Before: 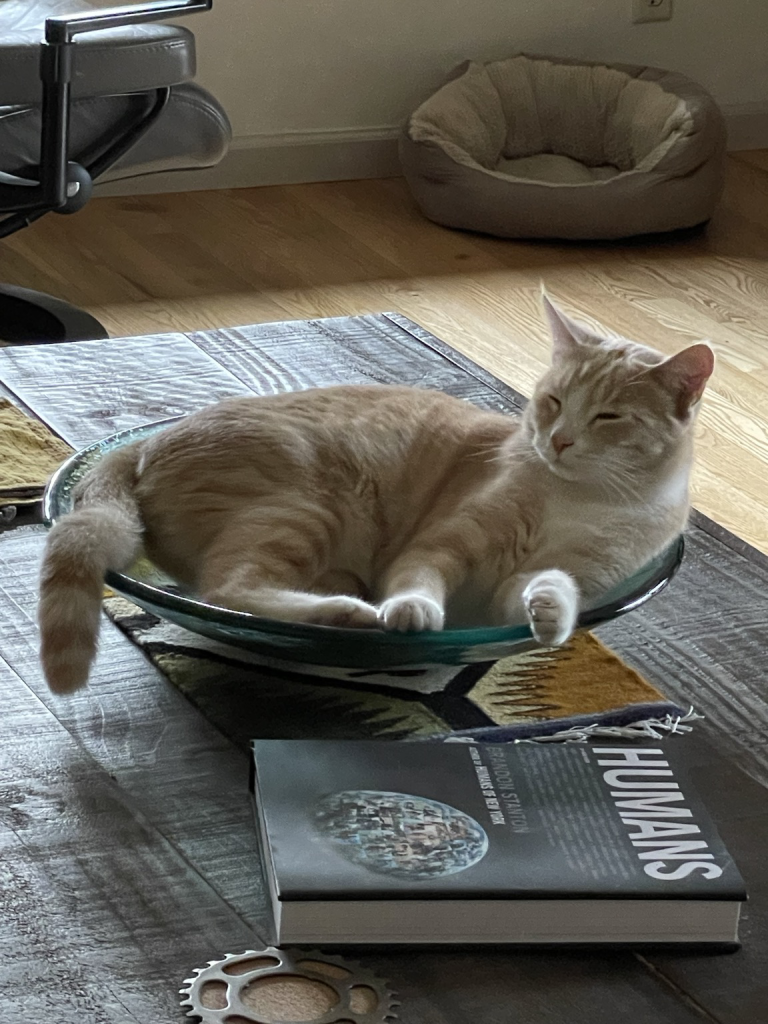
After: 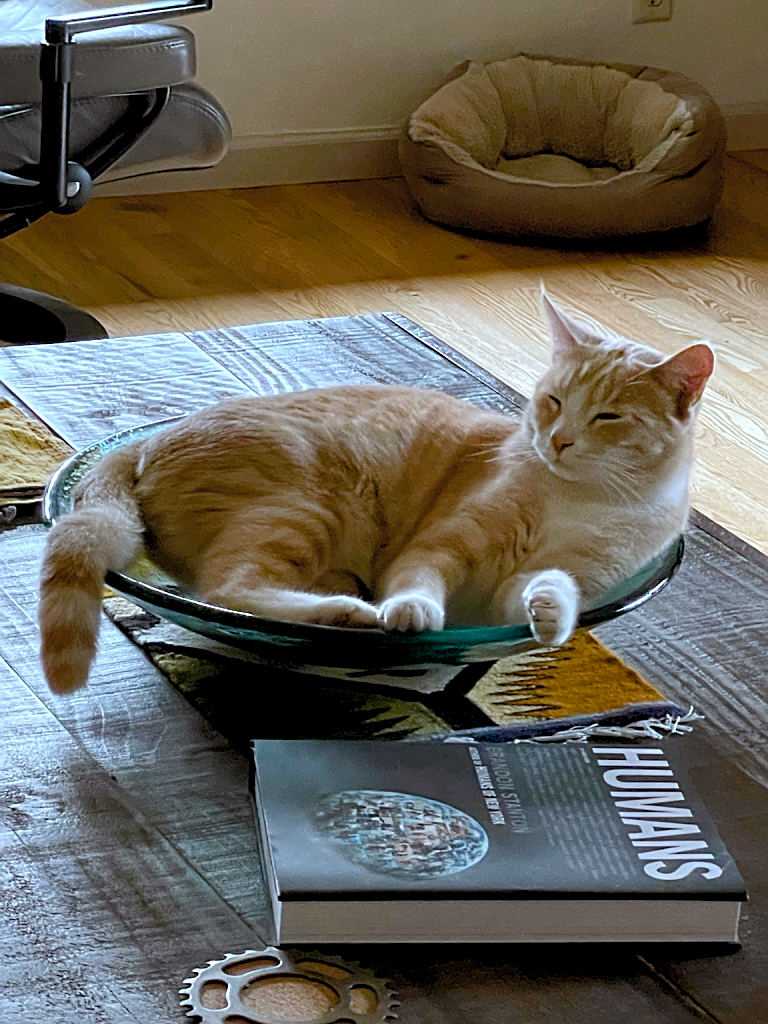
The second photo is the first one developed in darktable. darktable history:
color correction: highlights a* -1.99, highlights b* -18.49
contrast brightness saturation: brightness 0.086, saturation 0.193
color balance rgb: power › chroma 0.662%, power › hue 60°, perceptual saturation grading › global saturation 19.309%, perceptual saturation grading › highlights -24.8%, perceptual saturation grading › shadows 49.8%
sharpen: on, module defaults
exposure: black level correction 0.009, exposure 0.015 EV, compensate highlight preservation false
